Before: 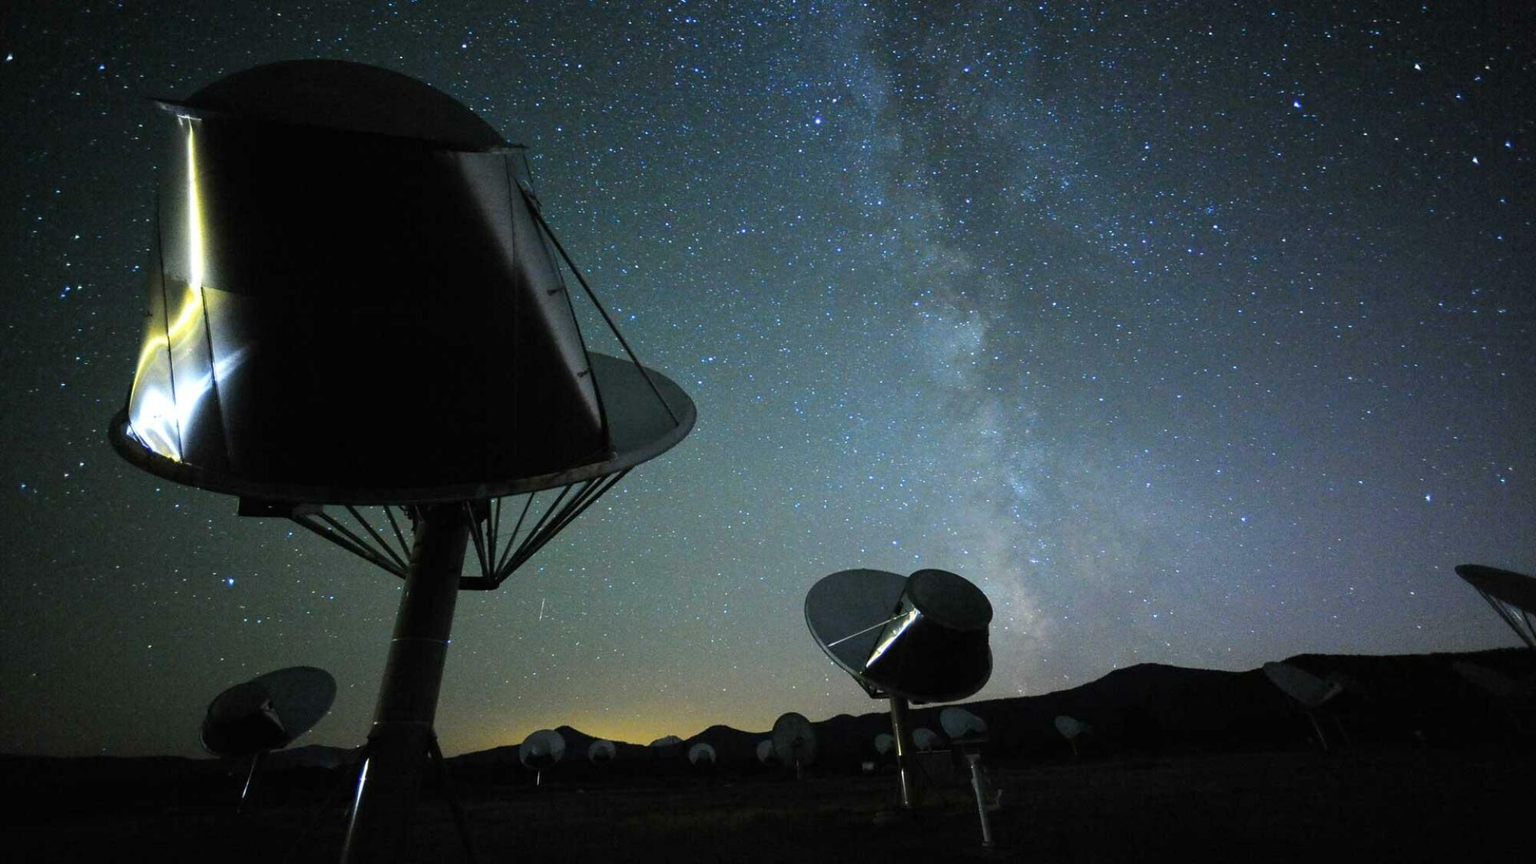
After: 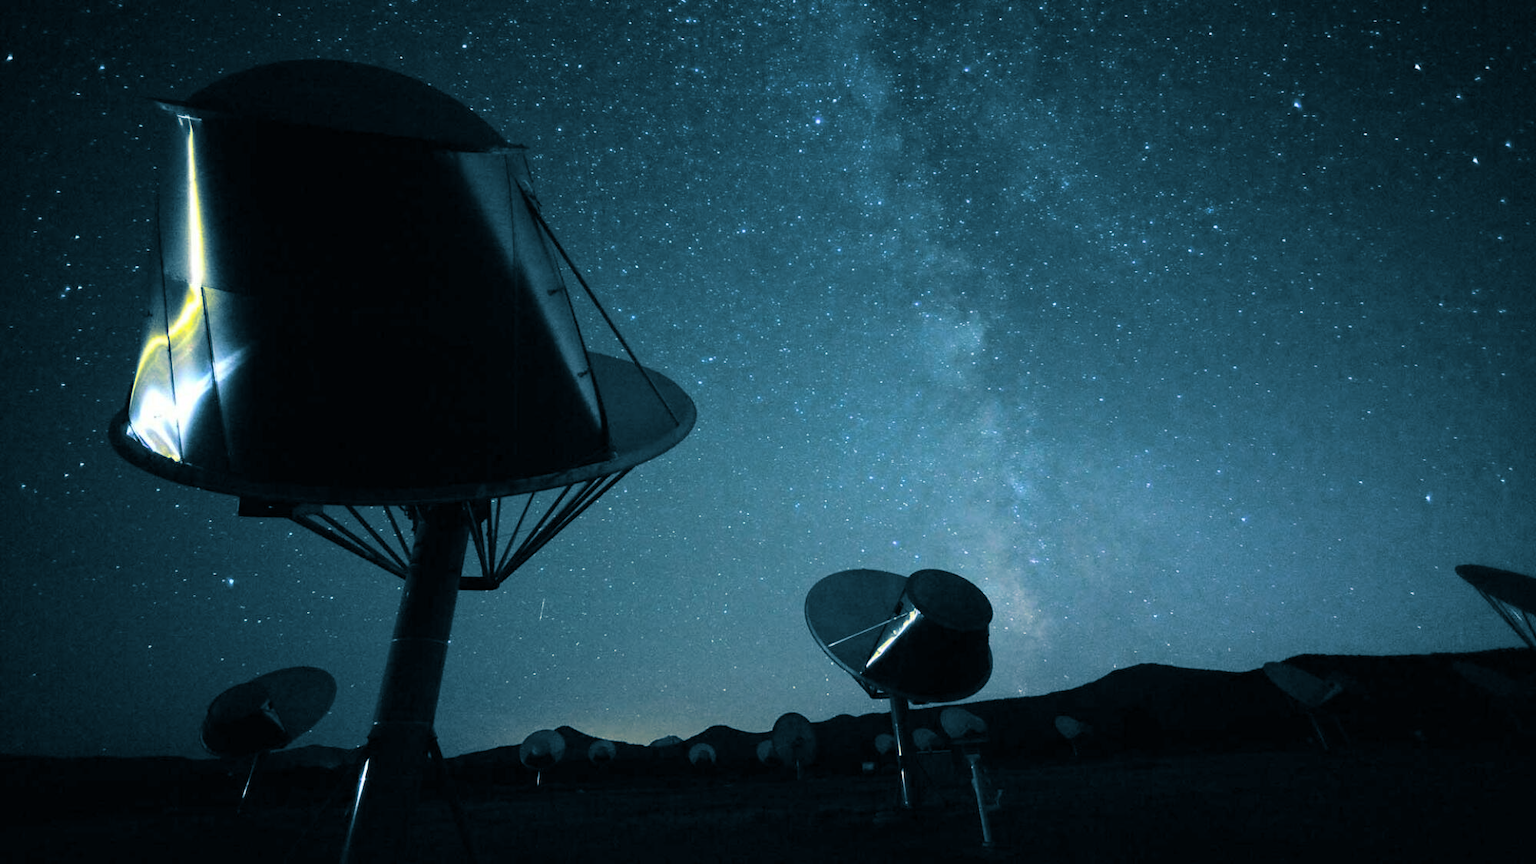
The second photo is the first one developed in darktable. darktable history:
split-toning: shadows › hue 212.4°, balance -70
color balance rgb: perceptual saturation grading › global saturation 30%, global vibrance 20%
